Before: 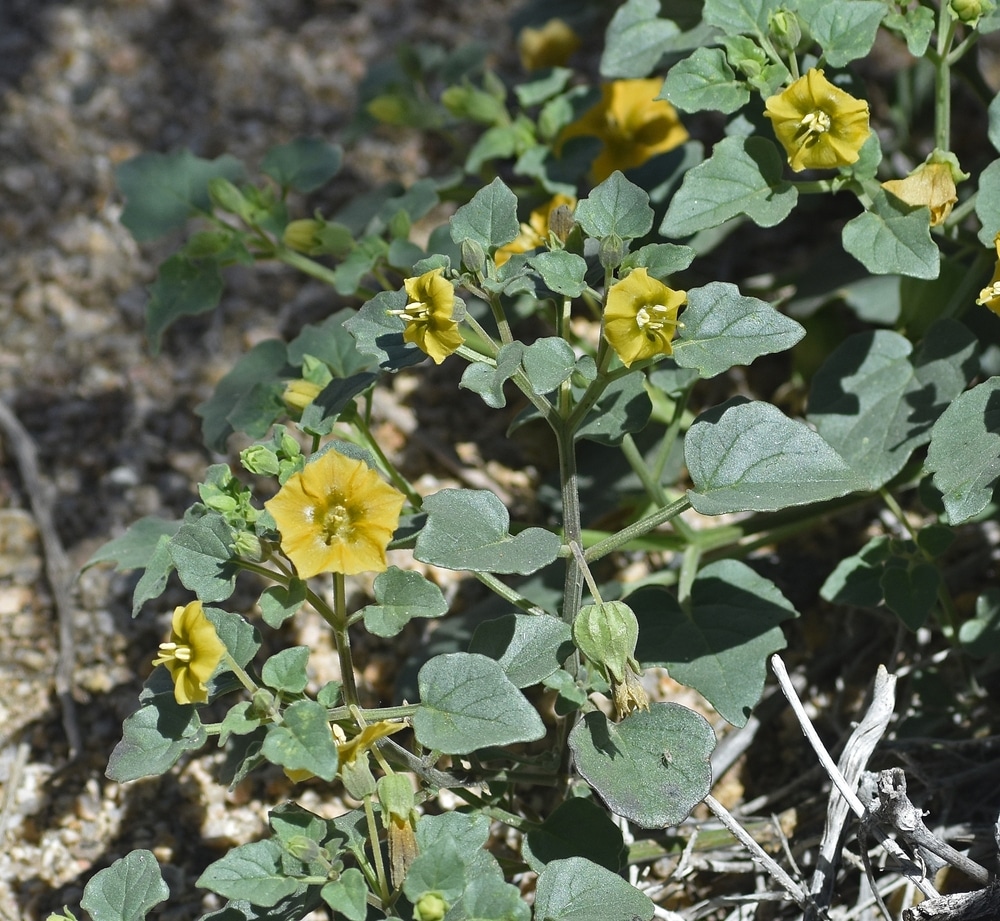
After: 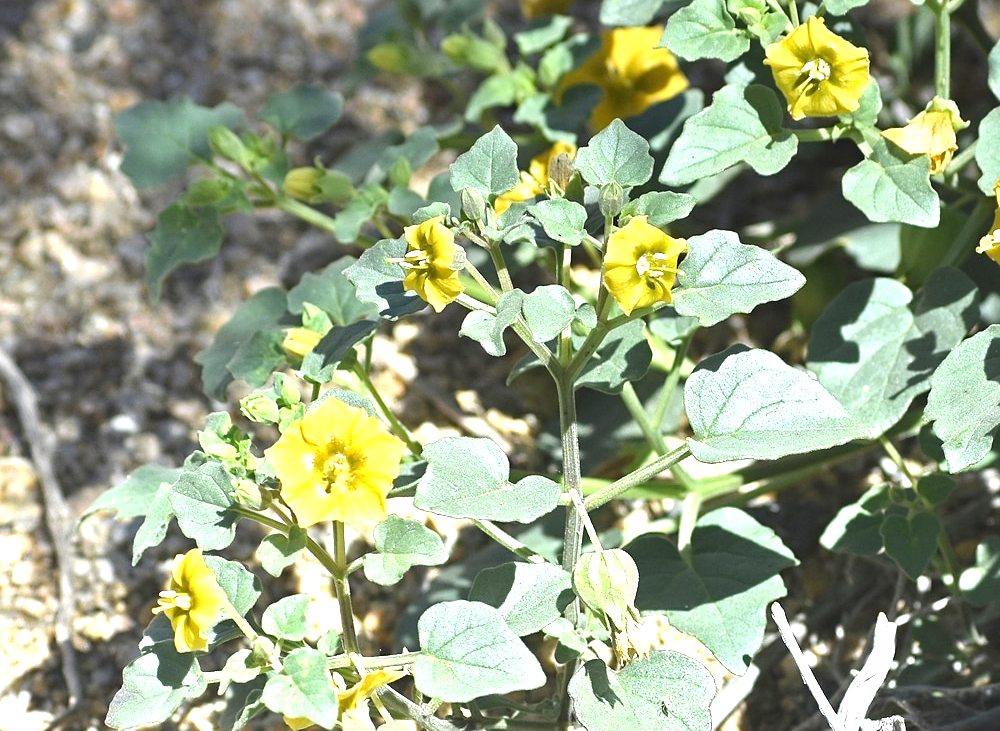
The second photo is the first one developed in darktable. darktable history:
graduated density: on, module defaults
crop and rotate: top 5.667%, bottom 14.937%
sharpen: amount 0.2
exposure: black level correction 0, exposure 1.741 EV, compensate exposure bias true, compensate highlight preservation false
